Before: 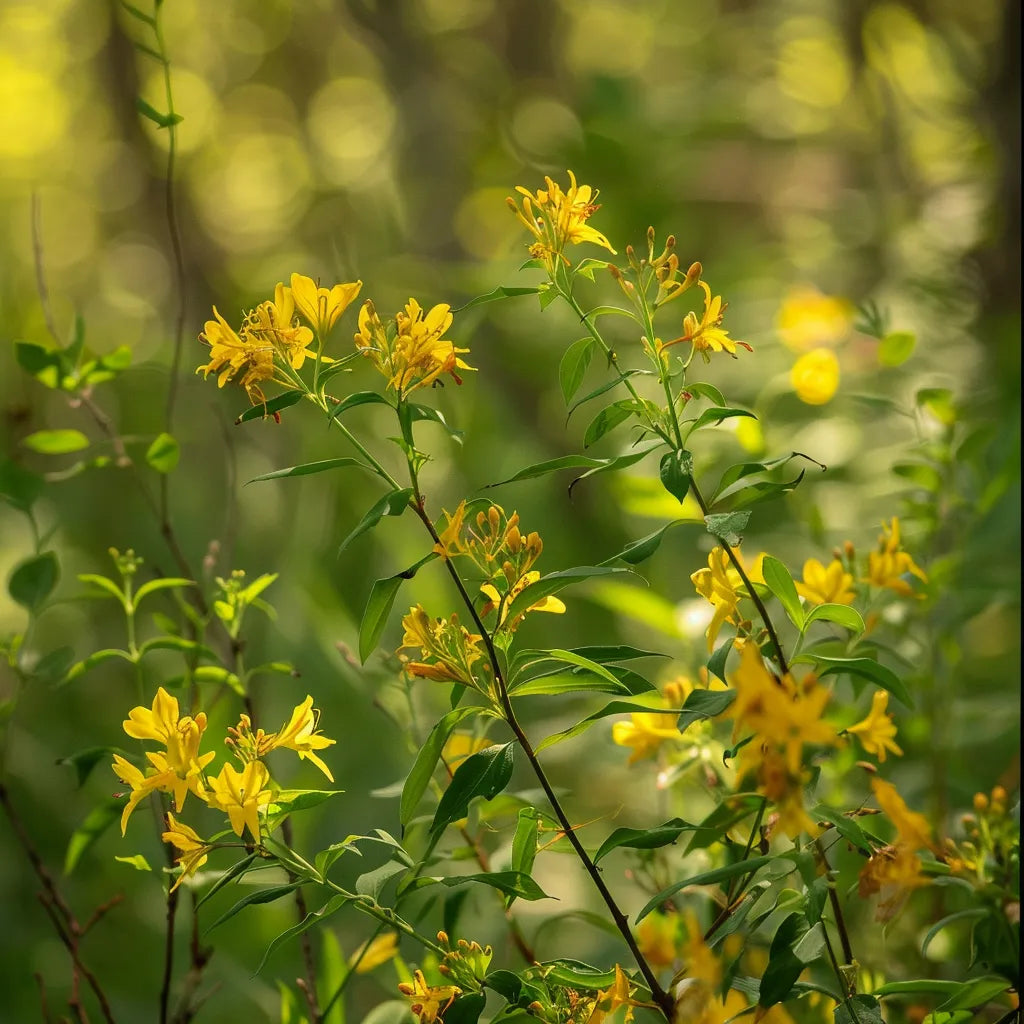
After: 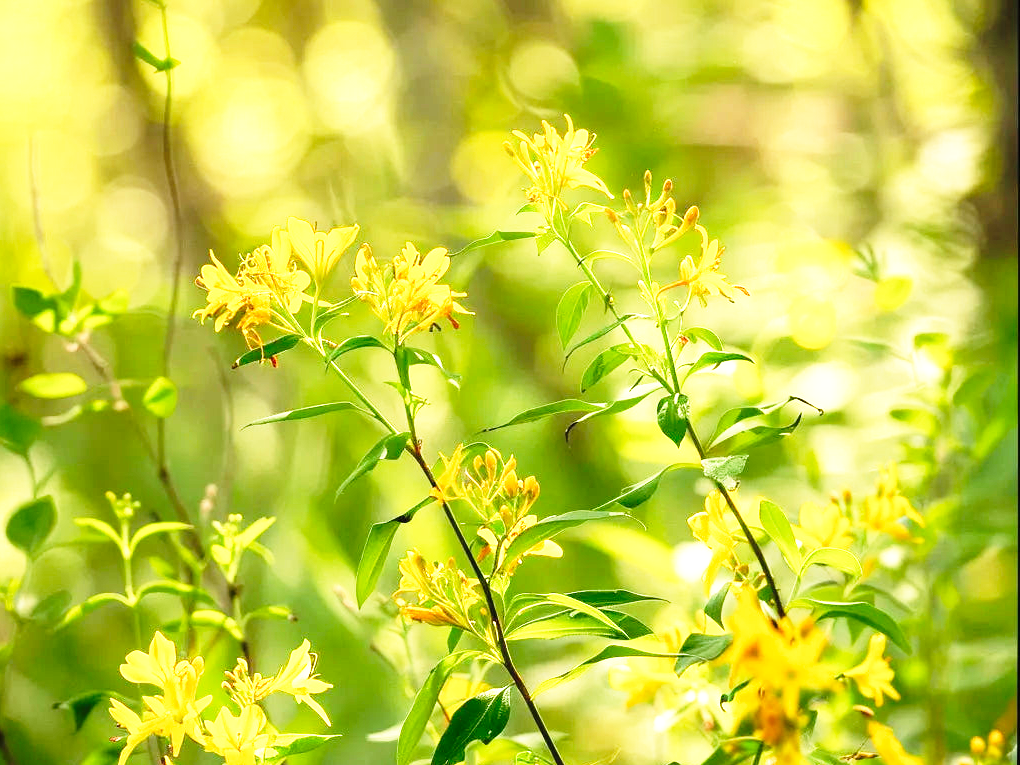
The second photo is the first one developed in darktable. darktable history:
exposure: black level correction 0, exposure 0.9 EV, compensate highlight preservation false
crop: left 0.387%, top 5.469%, bottom 19.809%
white balance: red 1, blue 1
base curve: curves: ch0 [(0, 0) (0.026, 0.03) (0.109, 0.232) (0.351, 0.748) (0.669, 0.968) (1, 1)], preserve colors none
